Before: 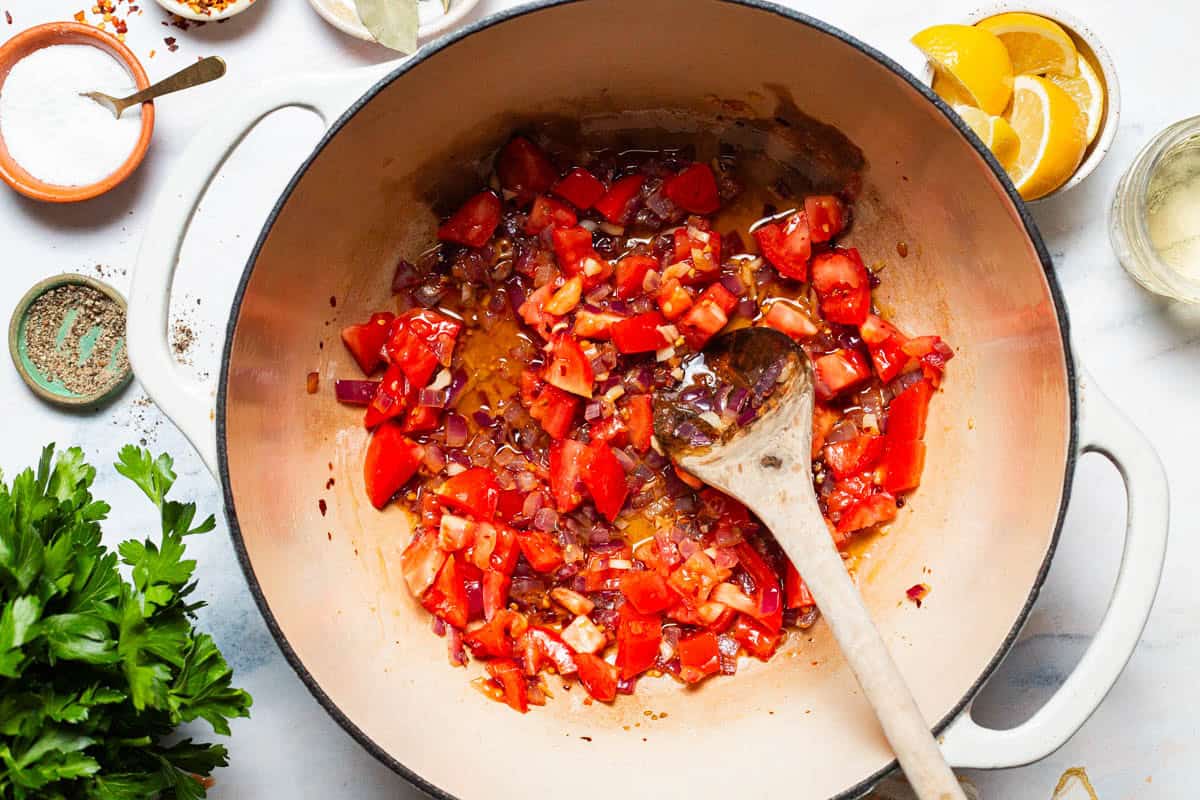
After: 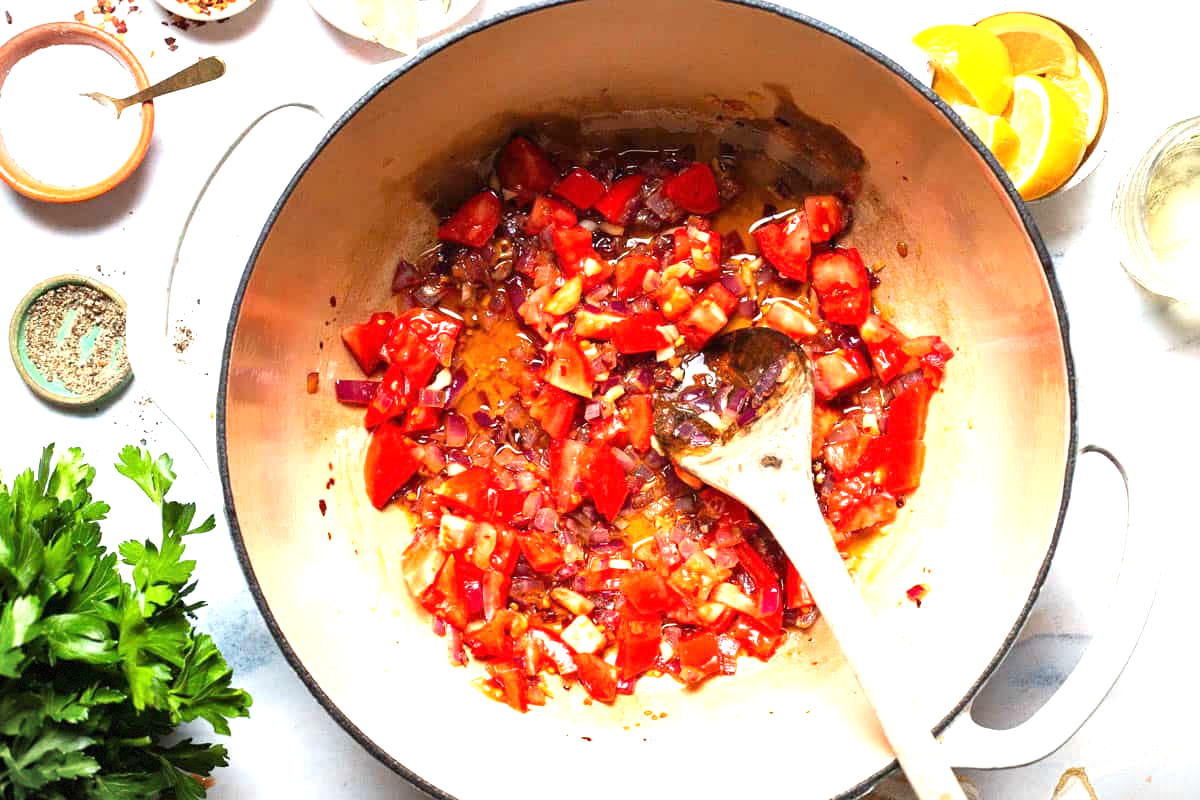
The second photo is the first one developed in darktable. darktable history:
exposure: black level correction 0, exposure 0.951 EV, compensate highlight preservation false
vignetting: fall-off start 100.7%, width/height ratio 1.302, dithering 8-bit output
